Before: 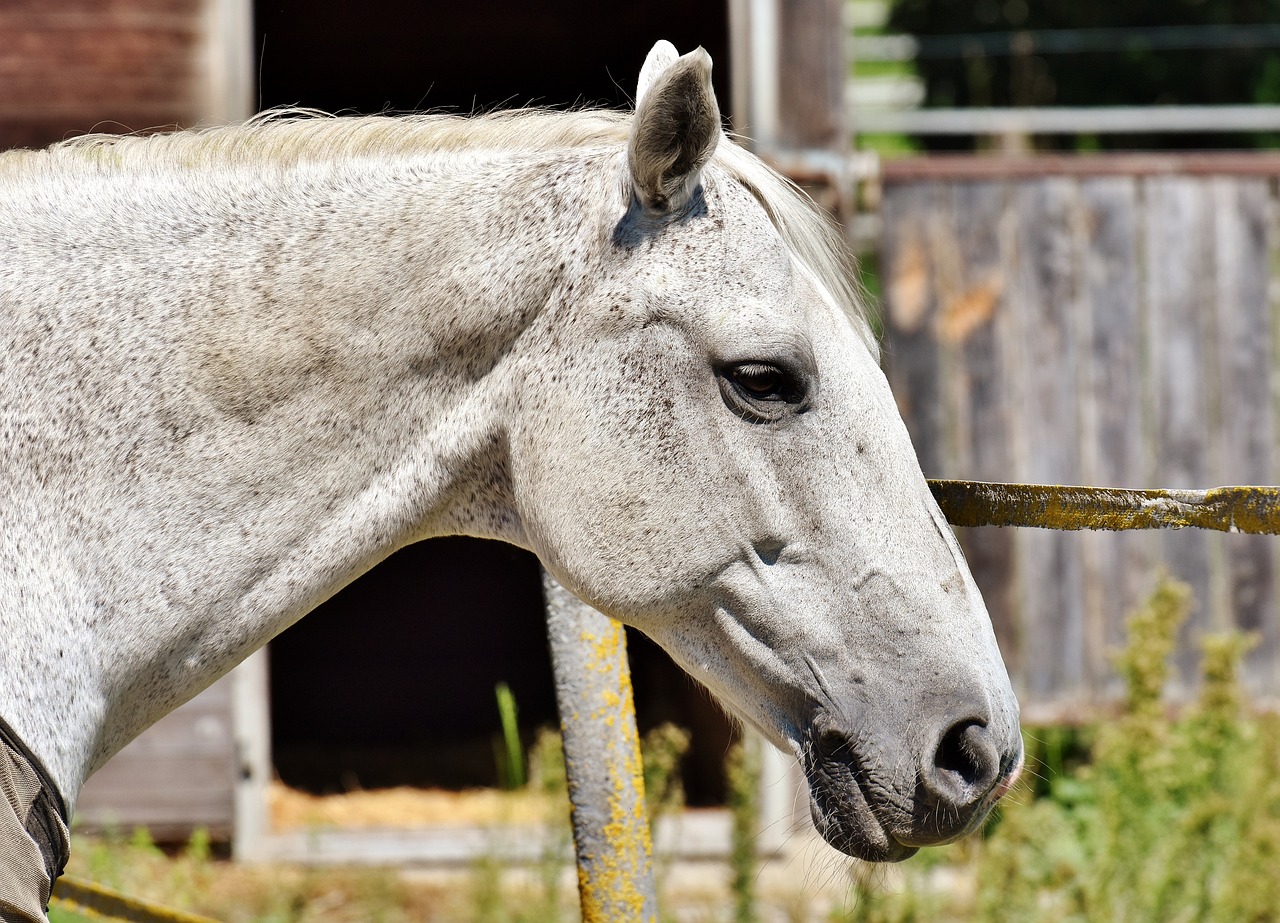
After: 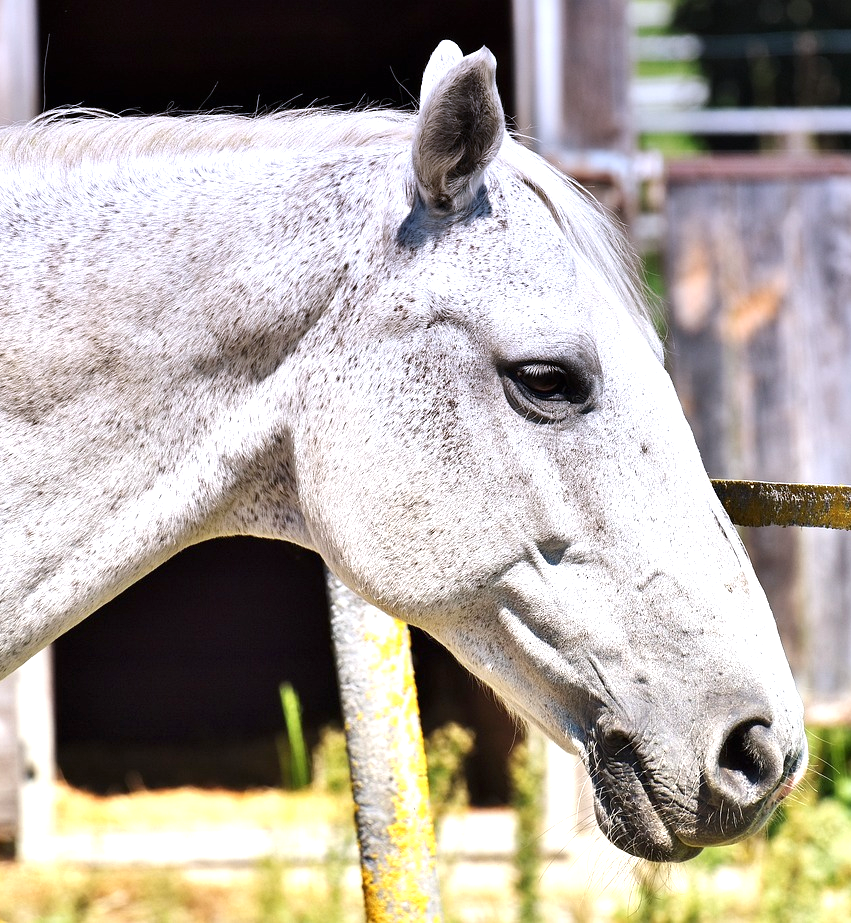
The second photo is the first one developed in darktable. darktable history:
graduated density: hue 238.83°, saturation 50%
crop: left 16.899%, right 16.556%
exposure: black level correction 0, exposure 1.1 EV, compensate highlight preservation false
